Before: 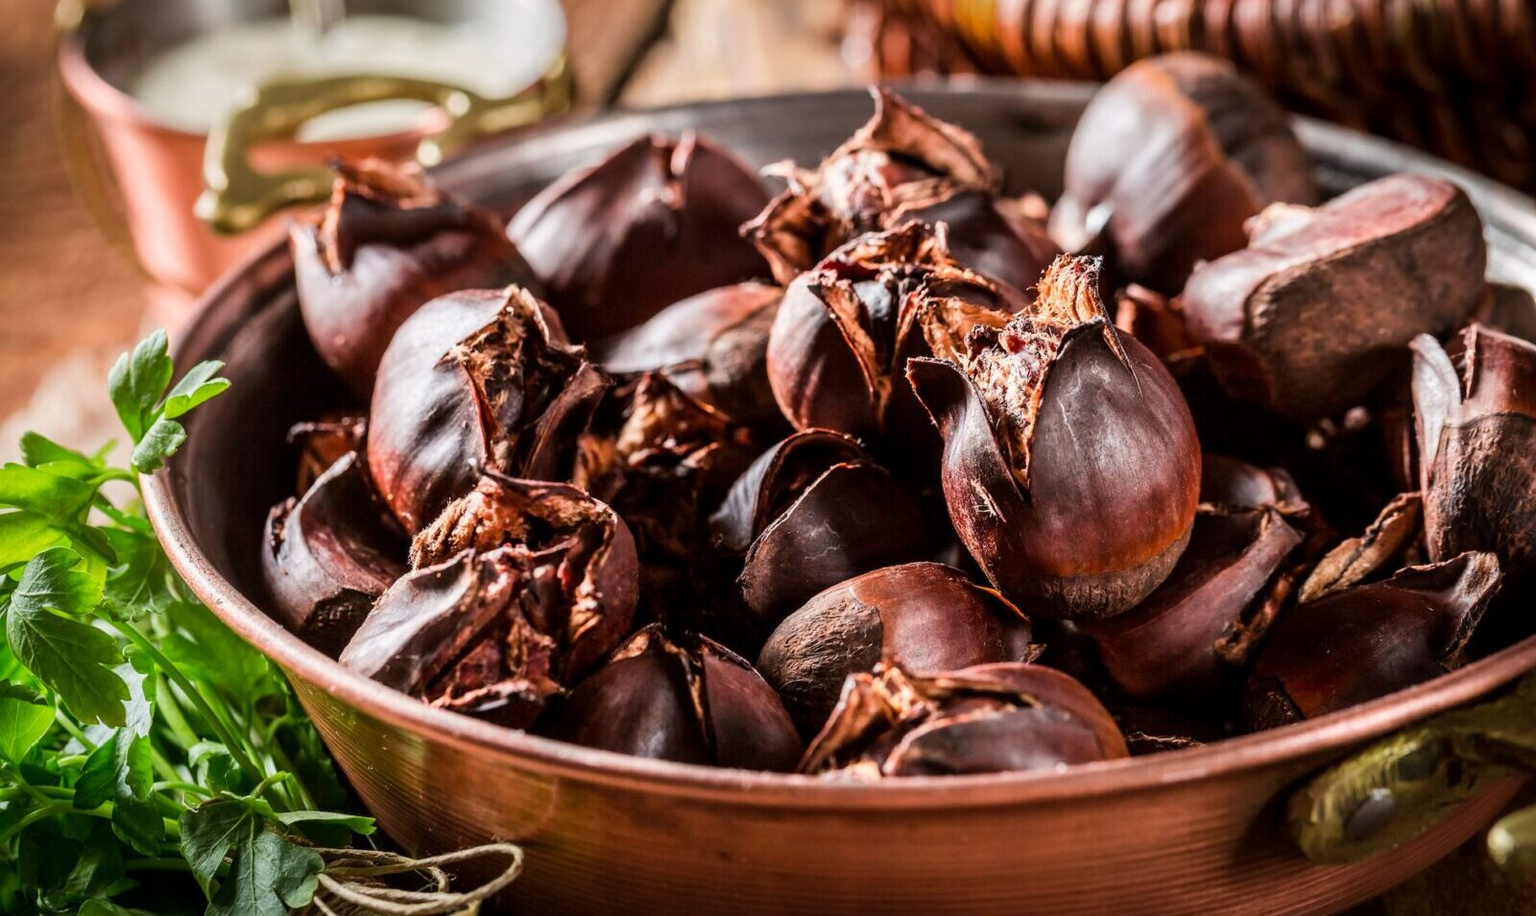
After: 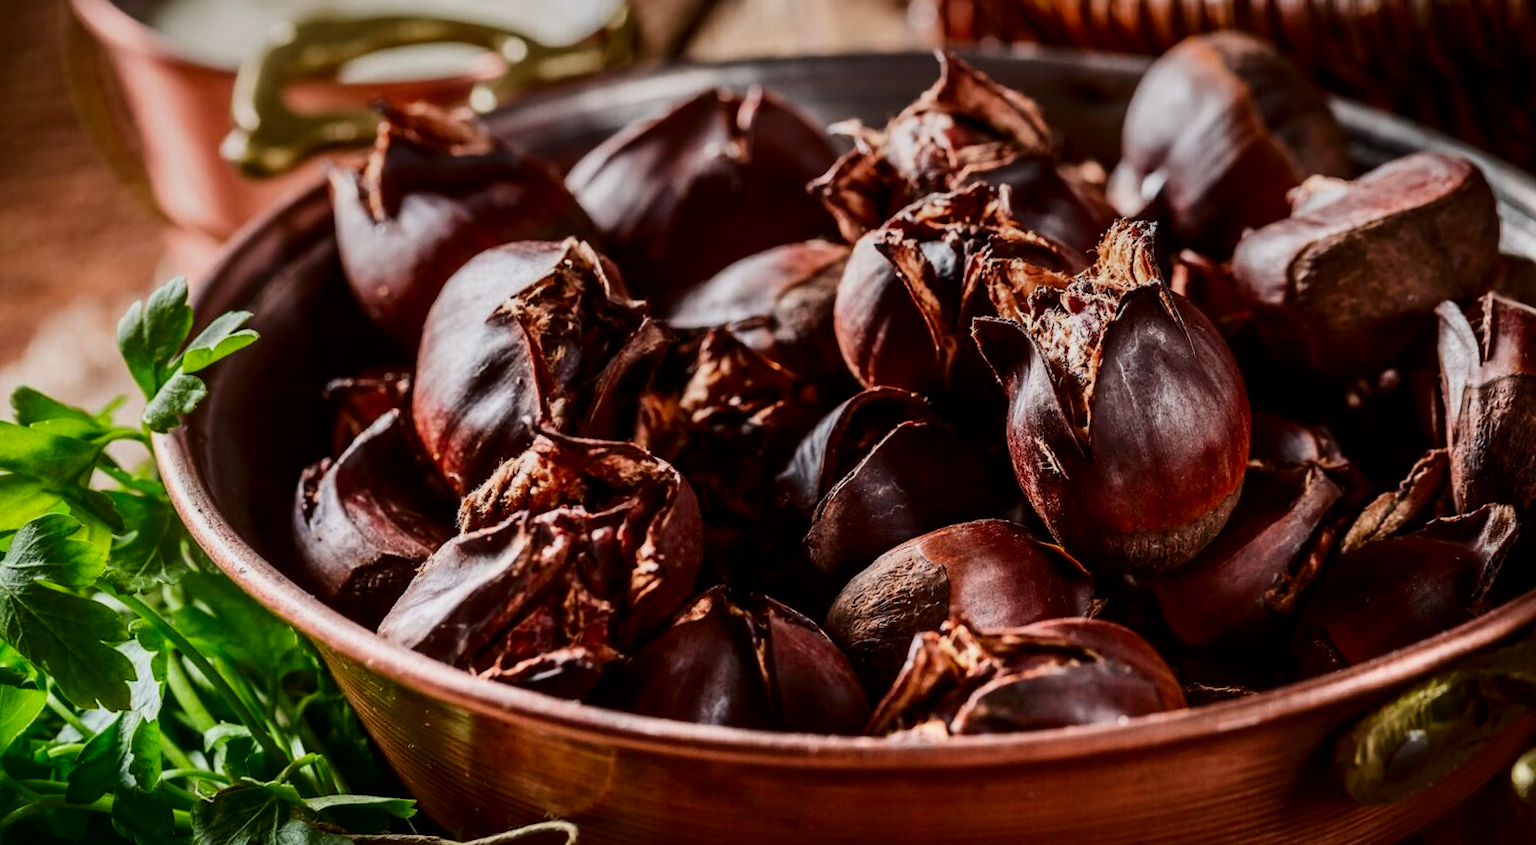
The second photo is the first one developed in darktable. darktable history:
graduated density: rotation 5.63°, offset 76.9
contrast brightness saturation: contrast 0.2, brightness -0.11, saturation 0.1
rotate and perspective: rotation -0.013°, lens shift (vertical) -0.027, lens shift (horizontal) 0.178, crop left 0.016, crop right 0.989, crop top 0.082, crop bottom 0.918
